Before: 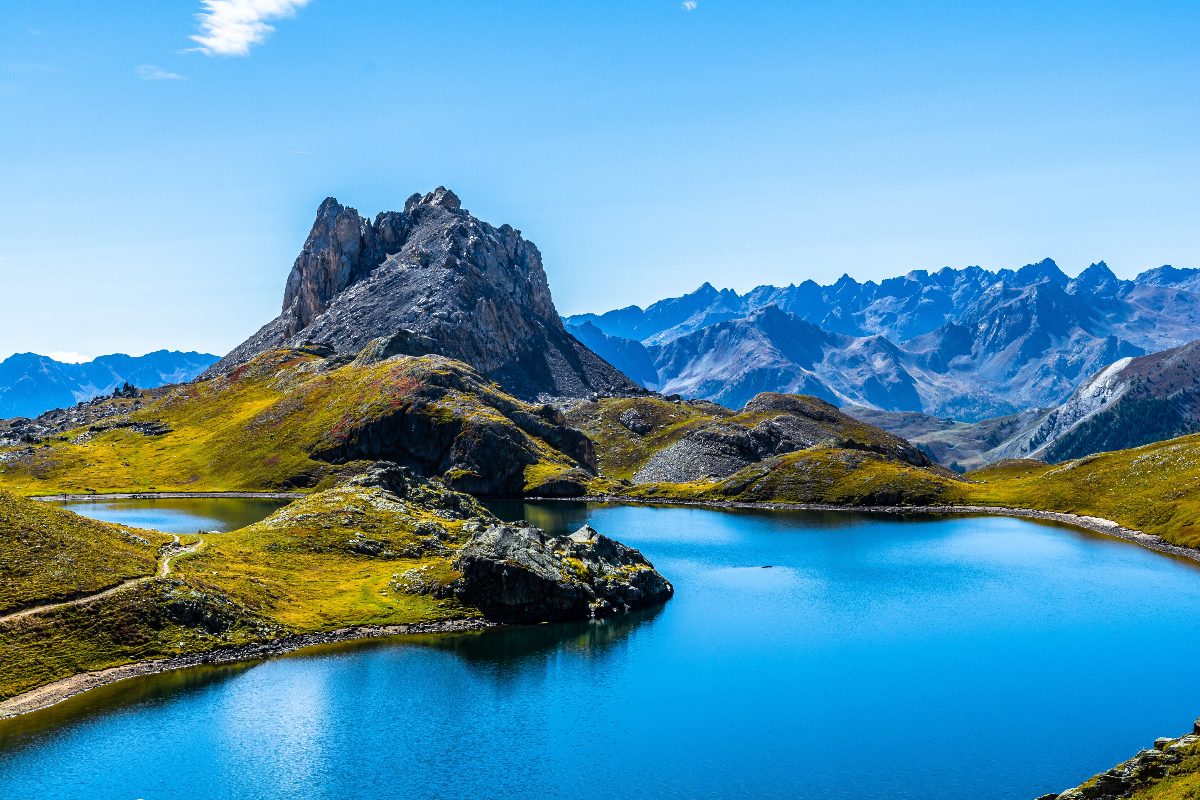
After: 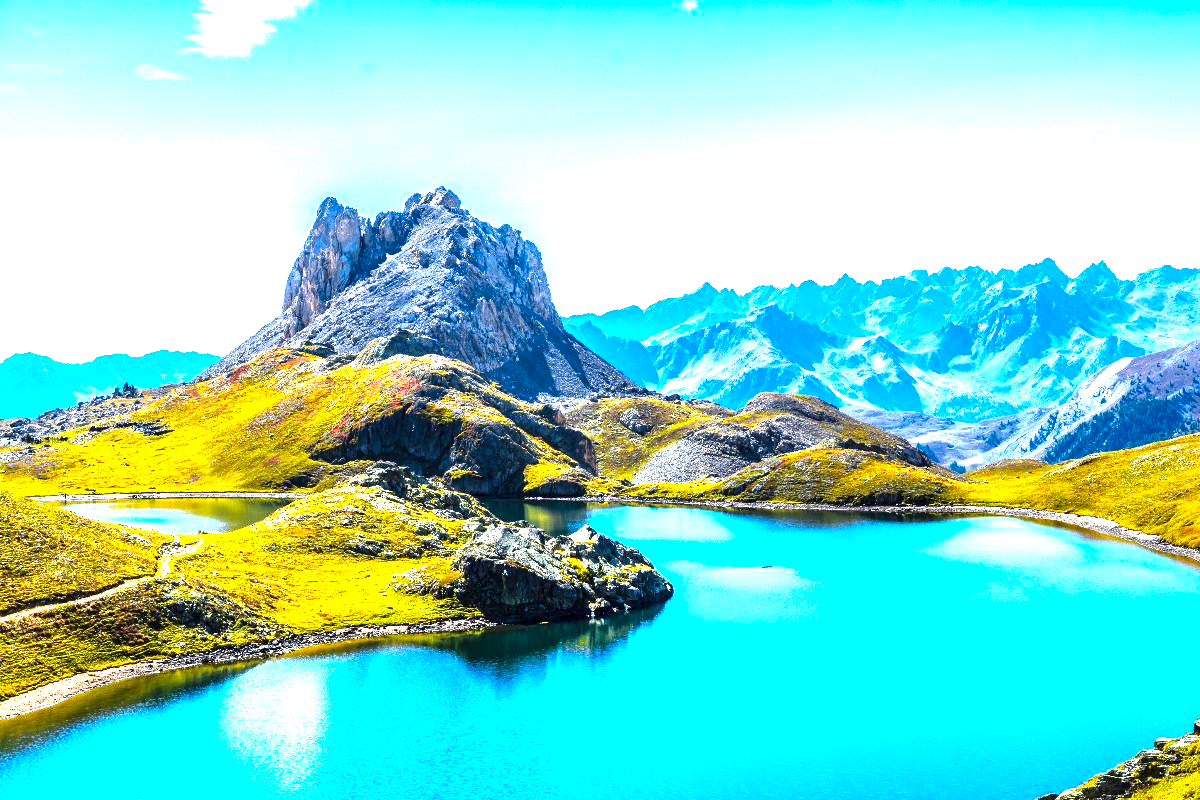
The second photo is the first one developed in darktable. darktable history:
exposure: exposure 2 EV, compensate exposure bias true, compensate highlight preservation false
contrast brightness saturation: contrast 0.04, saturation 0.16
